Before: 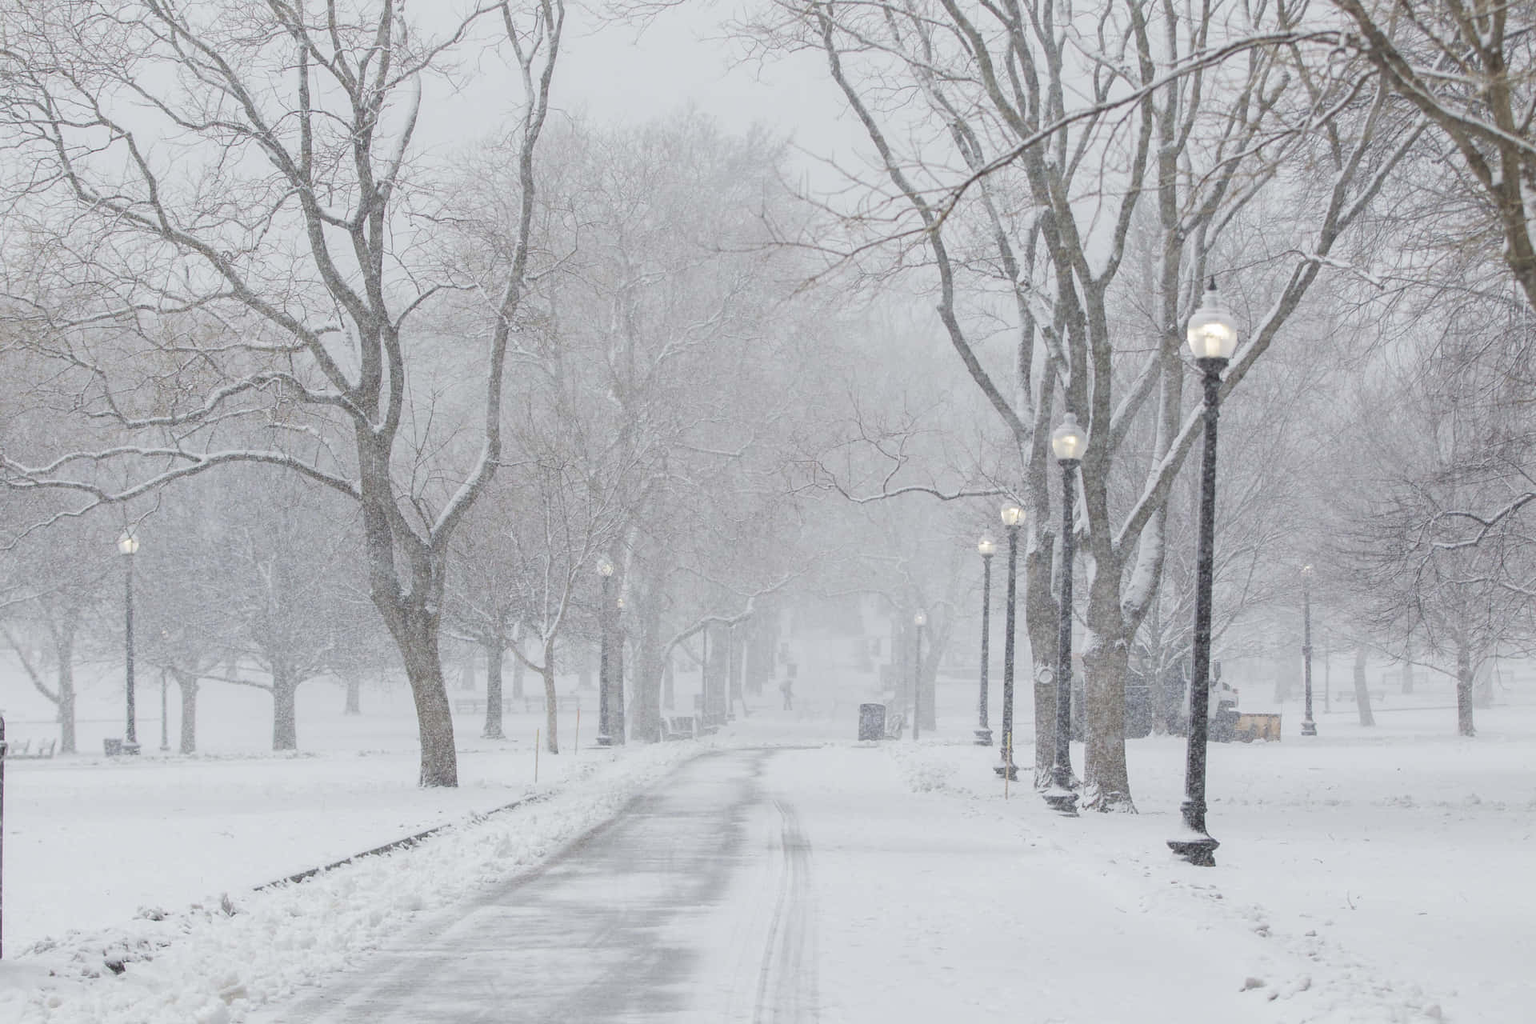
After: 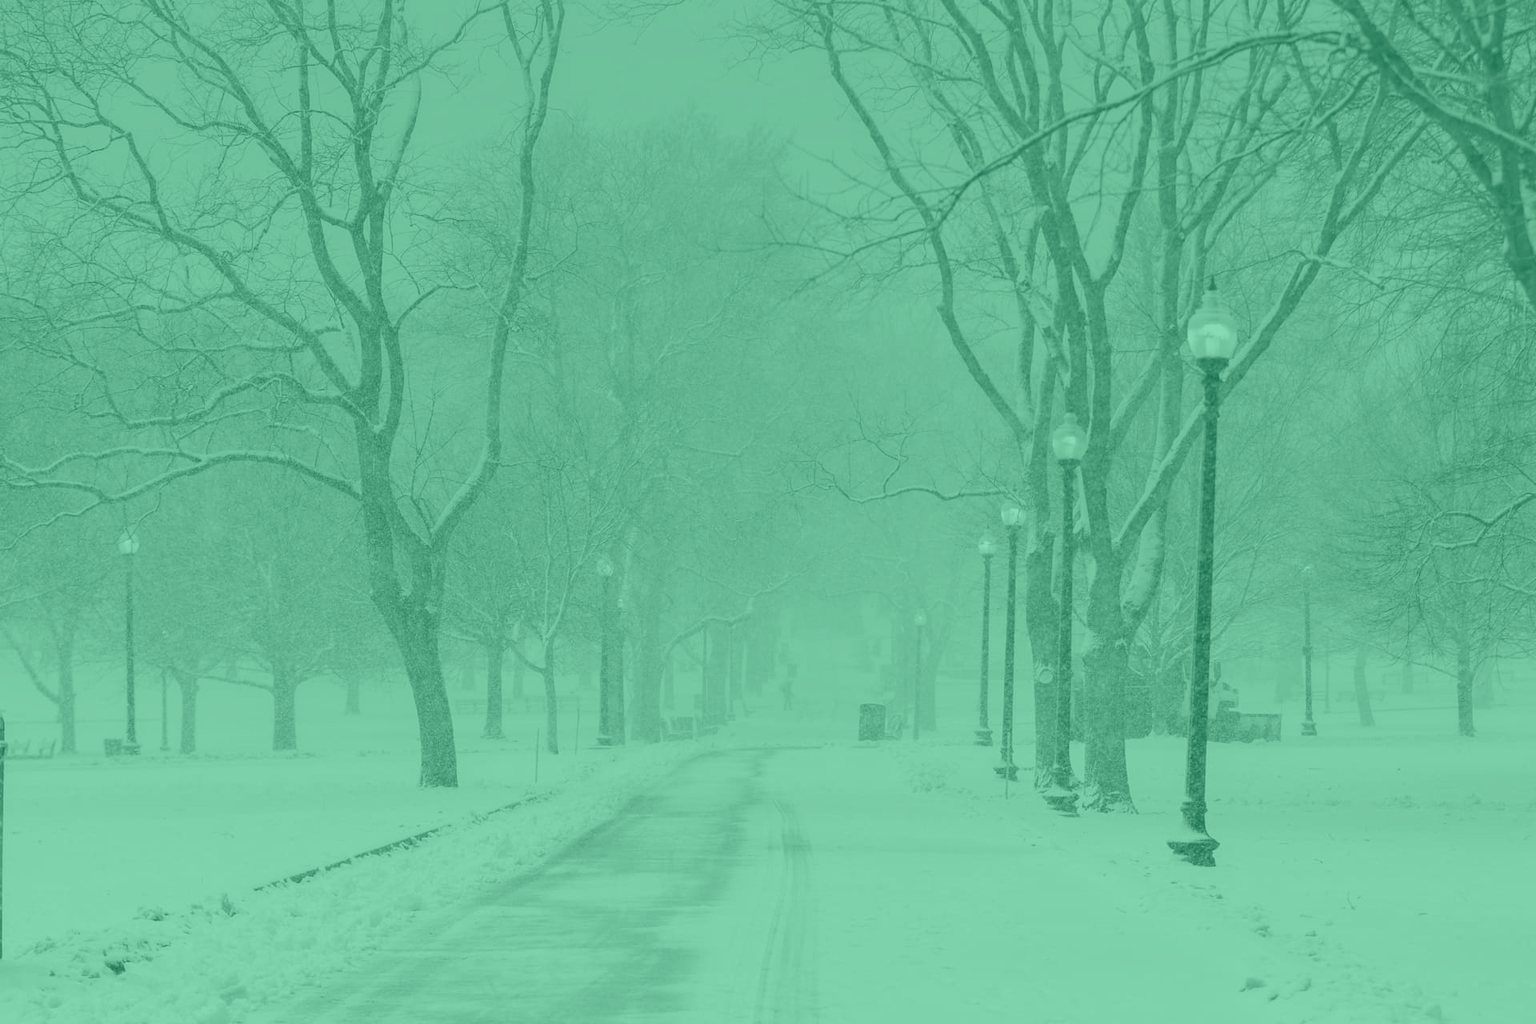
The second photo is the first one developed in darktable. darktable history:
color correction: highlights a* -0.482, highlights b* 9.48, shadows a* -9.48, shadows b* 0.803
graduated density: on, module defaults
contrast equalizer: octaves 7, y [[0.6 ×6], [0.55 ×6], [0 ×6], [0 ×6], [0 ×6]], mix 0.15
colorize: hue 147.6°, saturation 65%, lightness 21.64%
